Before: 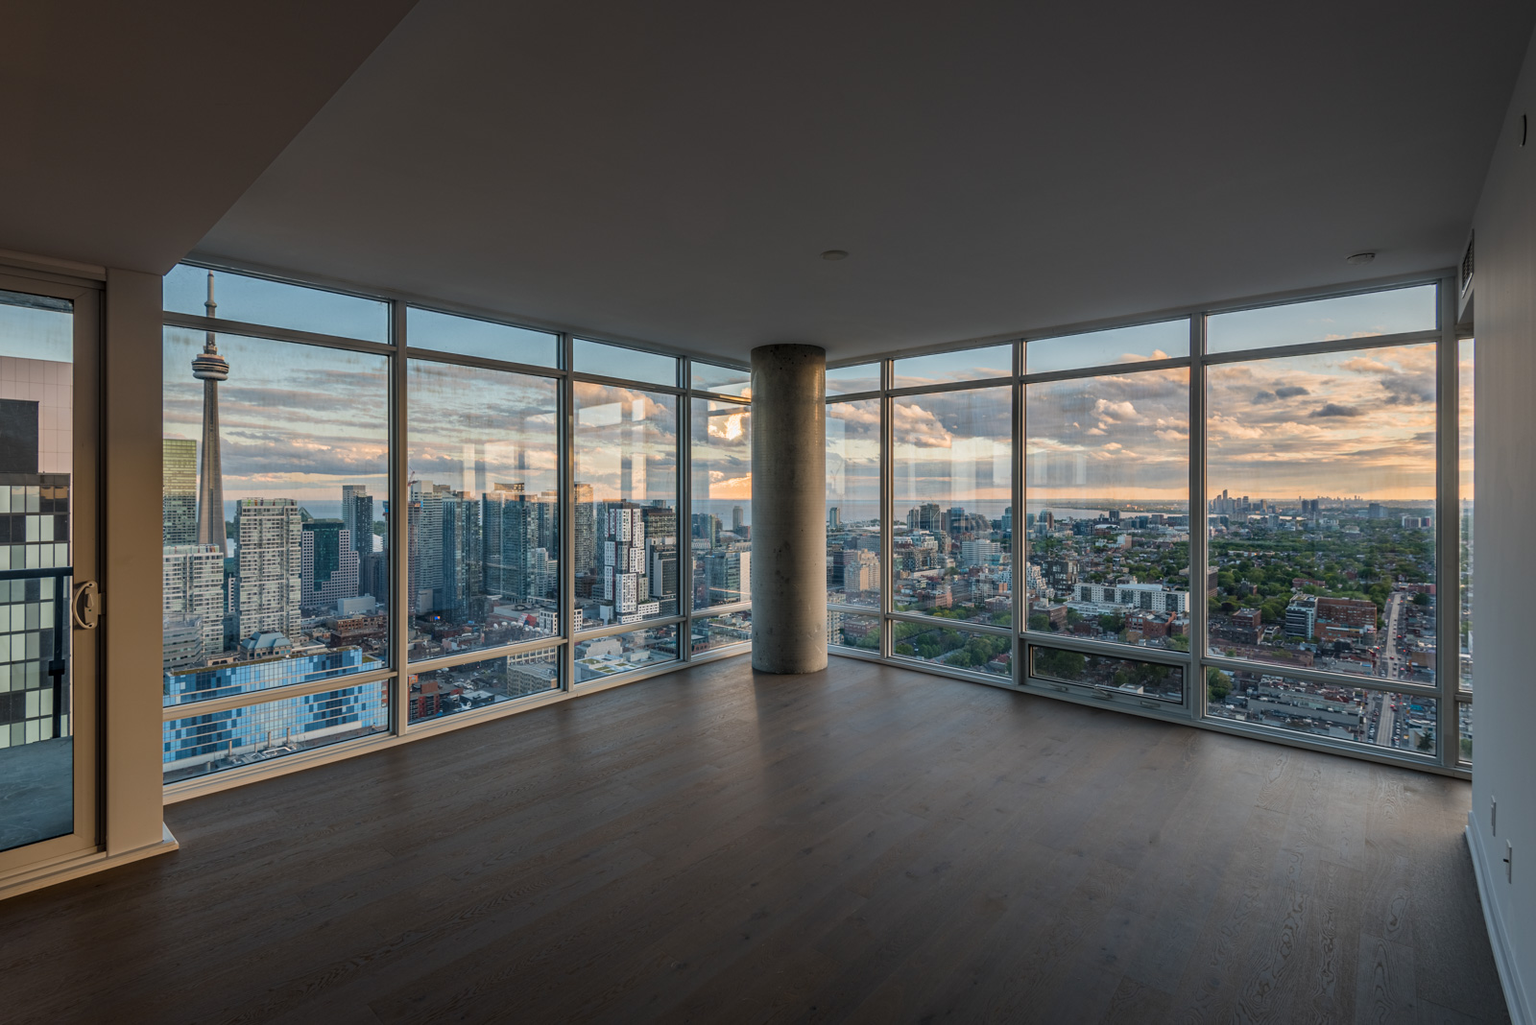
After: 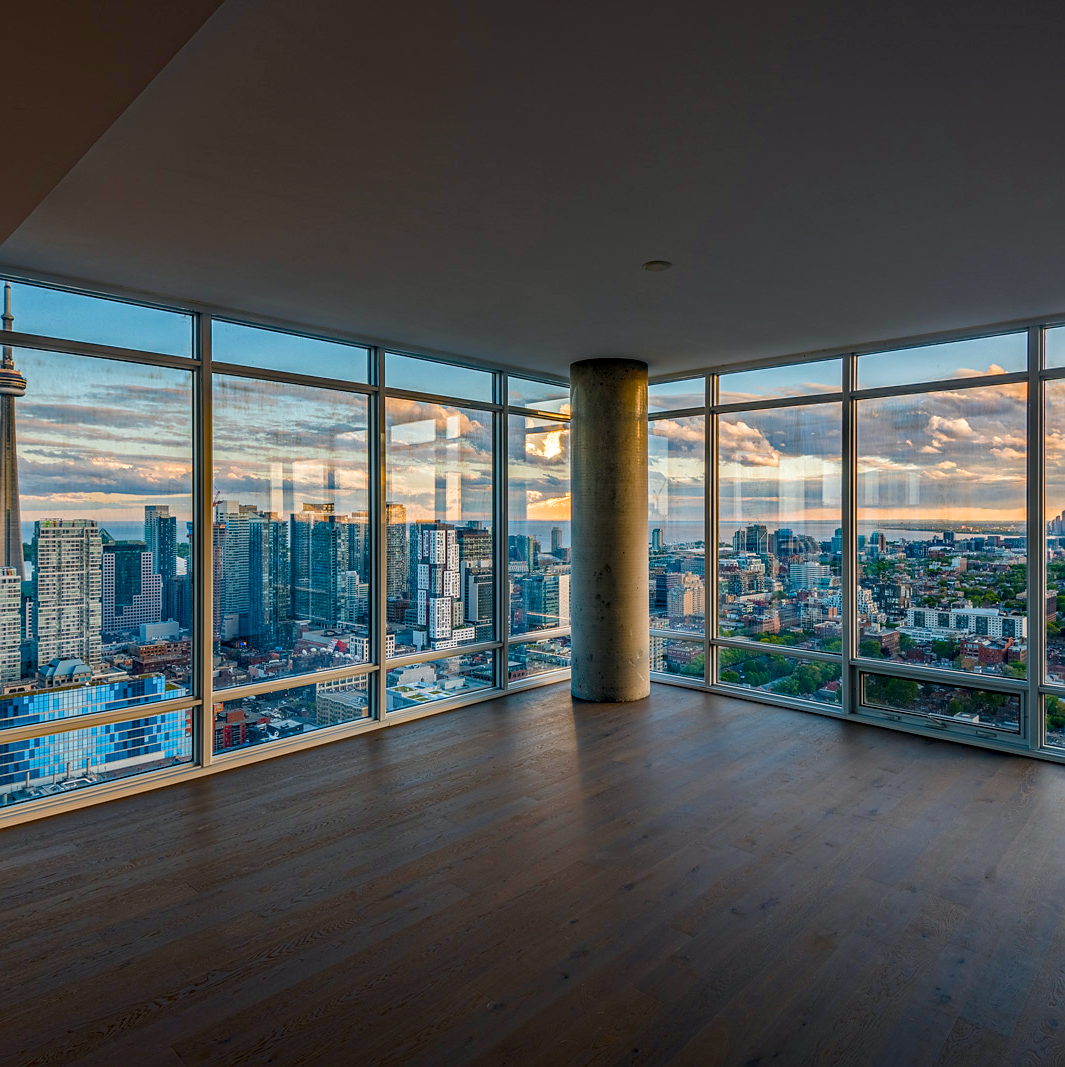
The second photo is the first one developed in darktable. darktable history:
contrast brightness saturation: contrast 0.039, saturation 0.066
color balance rgb: power › hue 73.06°, linear chroma grading › global chroma 23.016%, perceptual saturation grading › global saturation 20%, perceptual saturation grading › highlights -25.68%, perceptual saturation grading › shadows 49.217%, global vibrance 9.858%
sharpen: radius 0.975, amount 0.614
local contrast: on, module defaults
haze removal: compatibility mode true, adaptive false
crop and rotate: left 13.361%, right 20.06%
